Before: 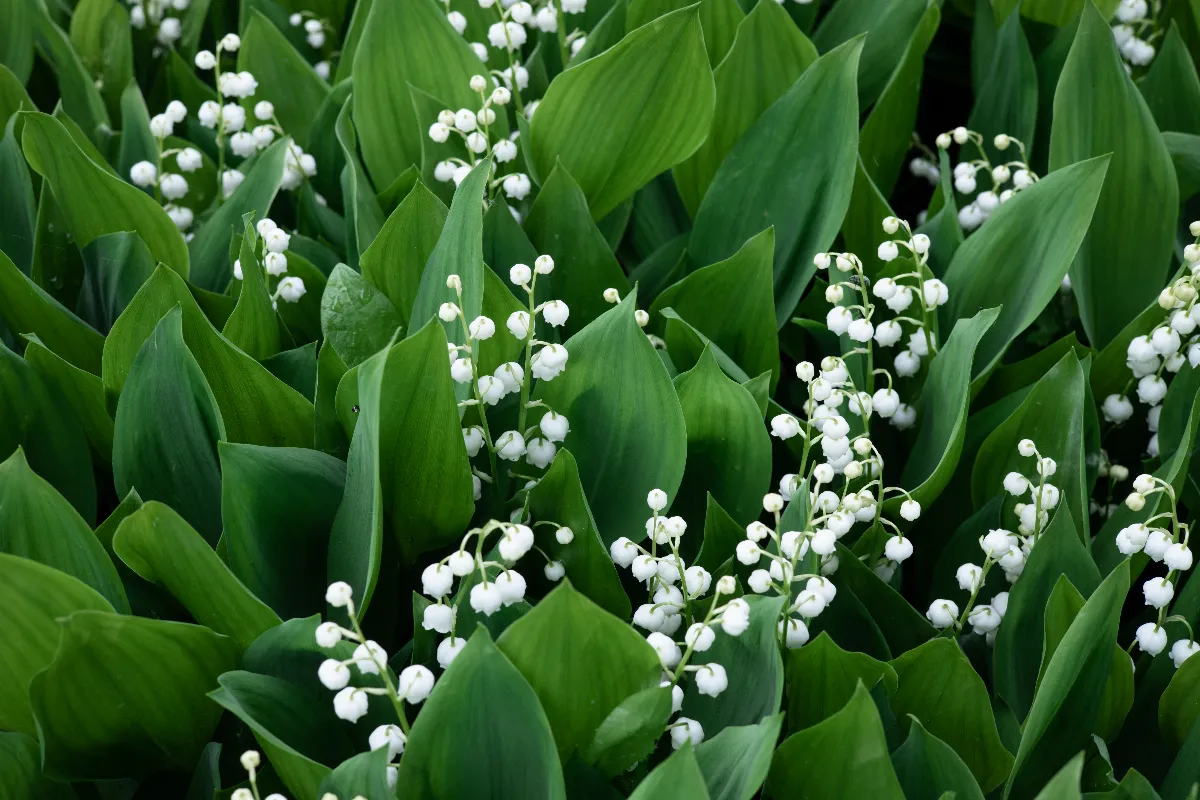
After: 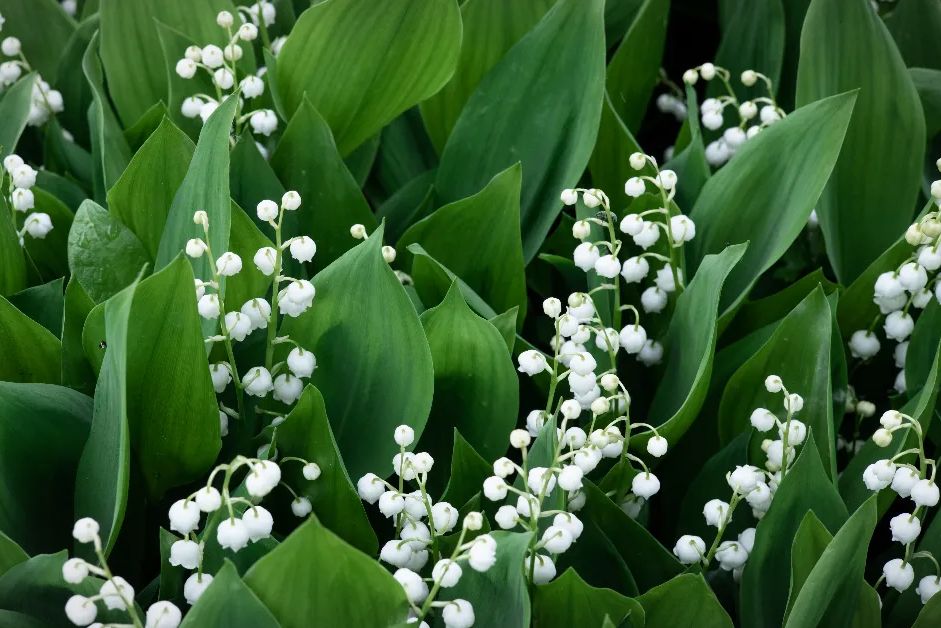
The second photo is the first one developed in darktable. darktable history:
vignetting: fall-off start 98.34%, fall-off radius 100.71%, width/height ratio 1.426, unbound false
crop and rotate: left 21.115%, top 8.022%, right 0.435%, bottom 13.397%
